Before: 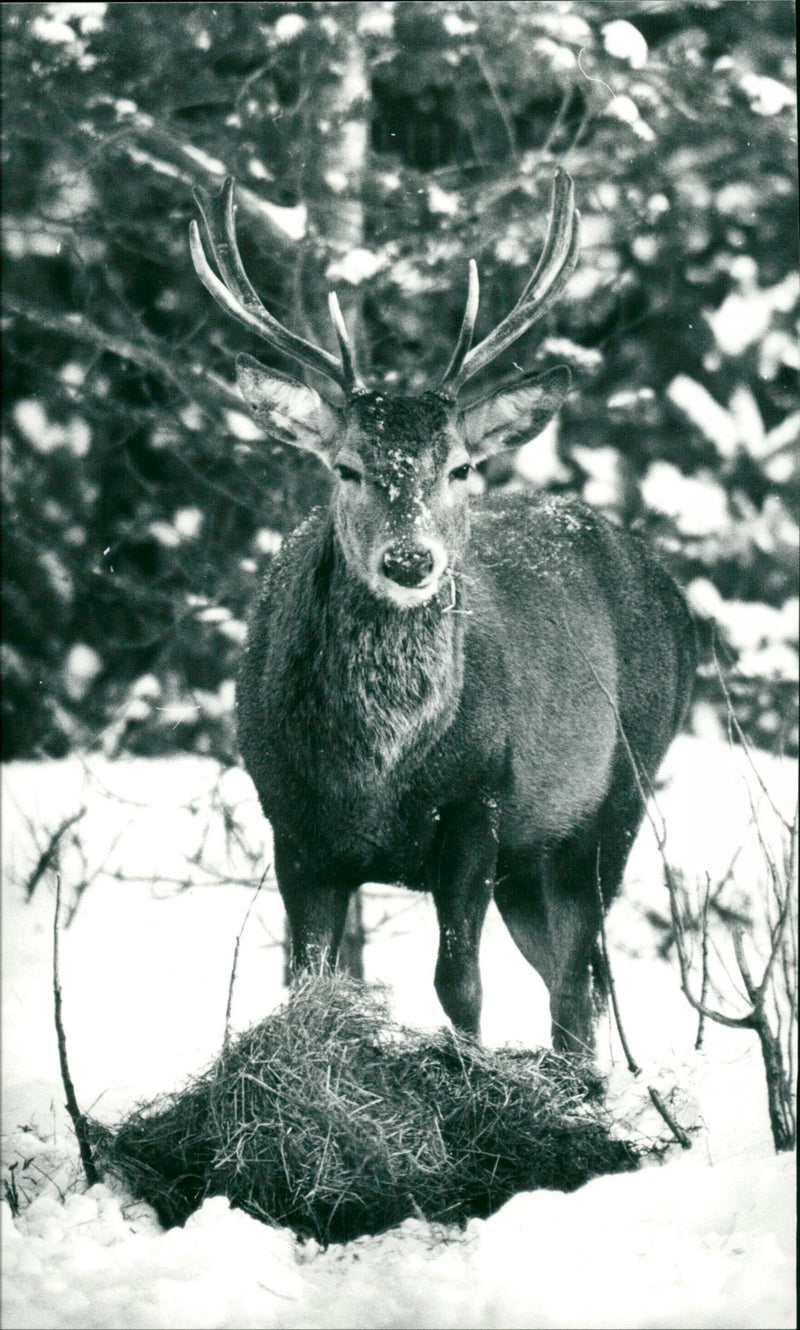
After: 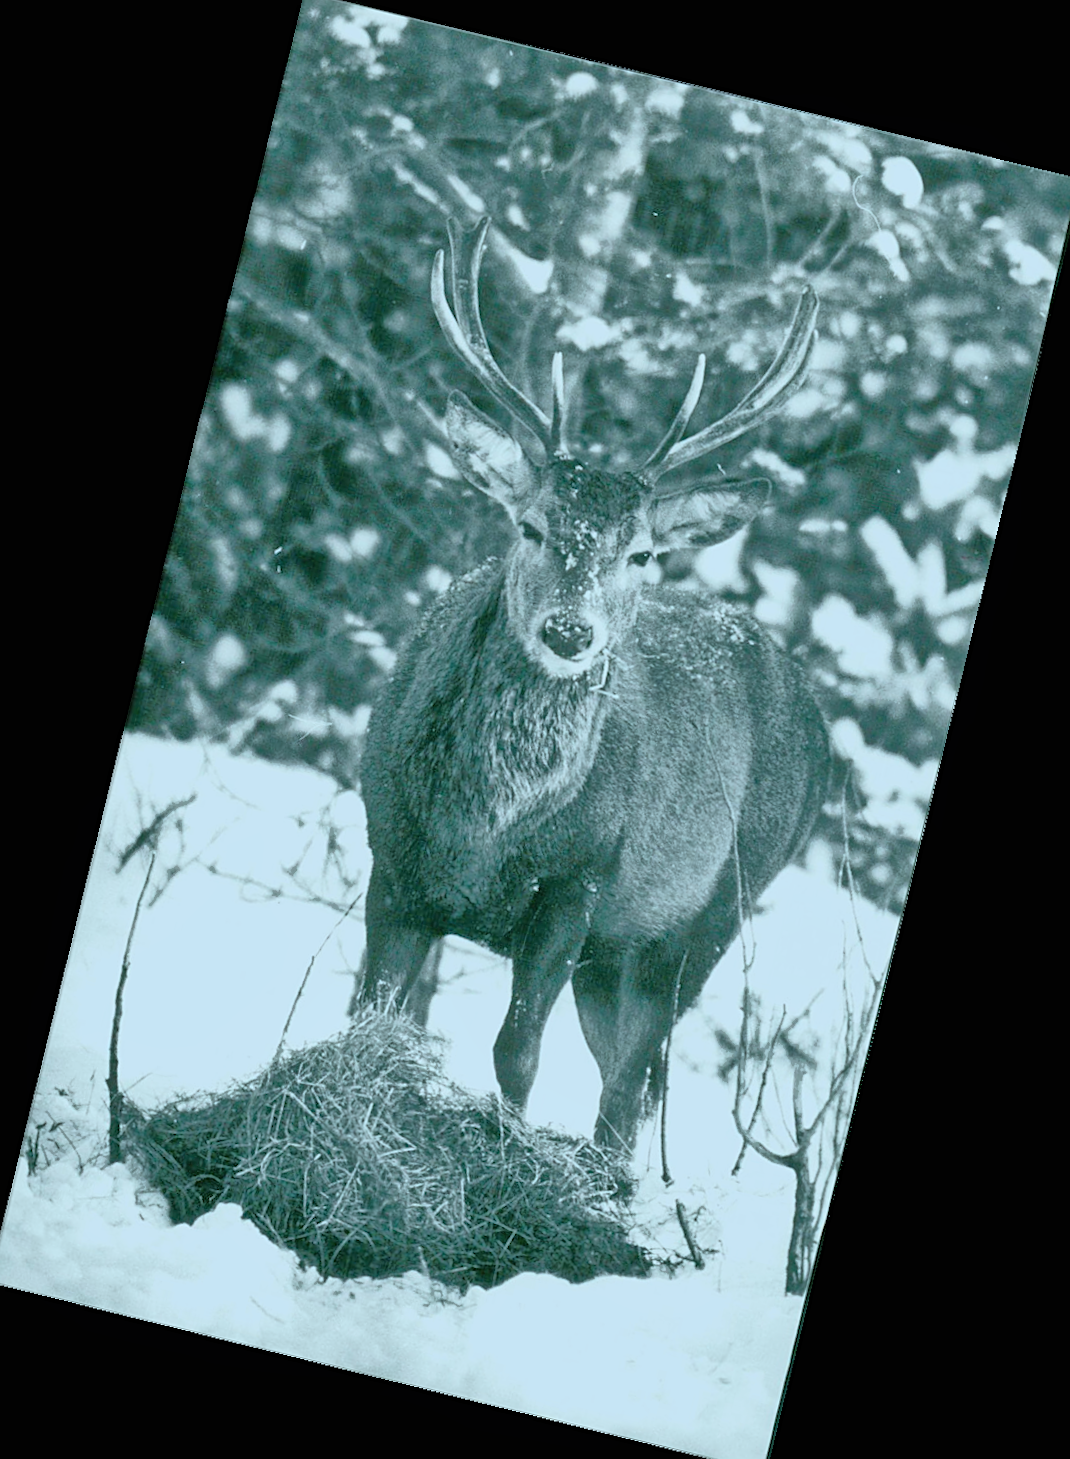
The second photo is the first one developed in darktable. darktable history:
rotate and perspective: rotation 13.27°, automatic cropping off
tone equalizer: -7 EV 0.15 EV, -6 EV 0.6 EV, -5 EV 1.15 EV, -4 EV 1.33 EV, -3 EV 1.15 EV, -2 EV 0.6 EV, -1 EV 0.15 EV, mask exposure compensation -0.5 EV
exposure: black level correction 0, exposure 1.5 EV, compensate highlight preservation false
white balance: emerald 1
crop and rotate: angle -0.5°
global tonemap: drago (1, 100), detail 1
sharpen: on, module defaults
color correction: highlights a* -12.64, highlights b* -18.1, saturation 0.7
